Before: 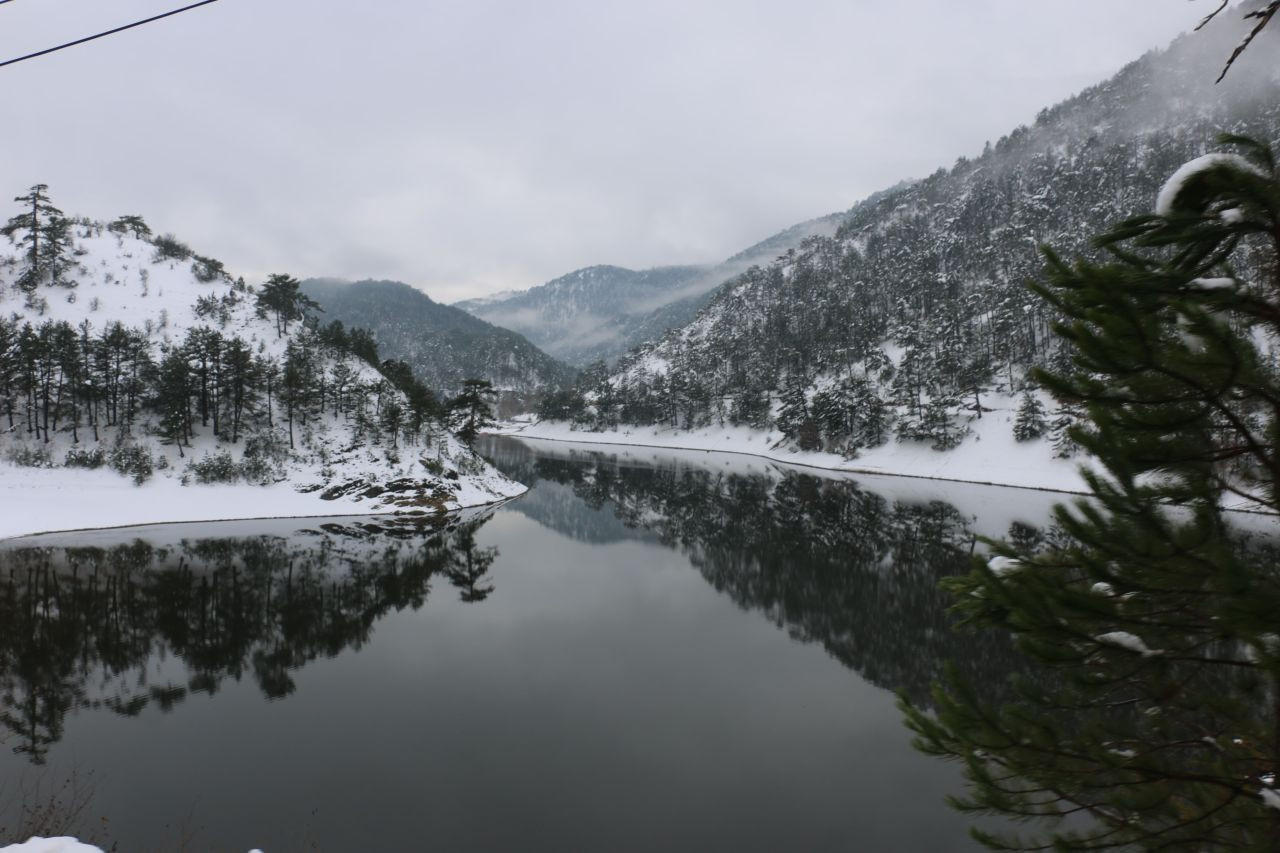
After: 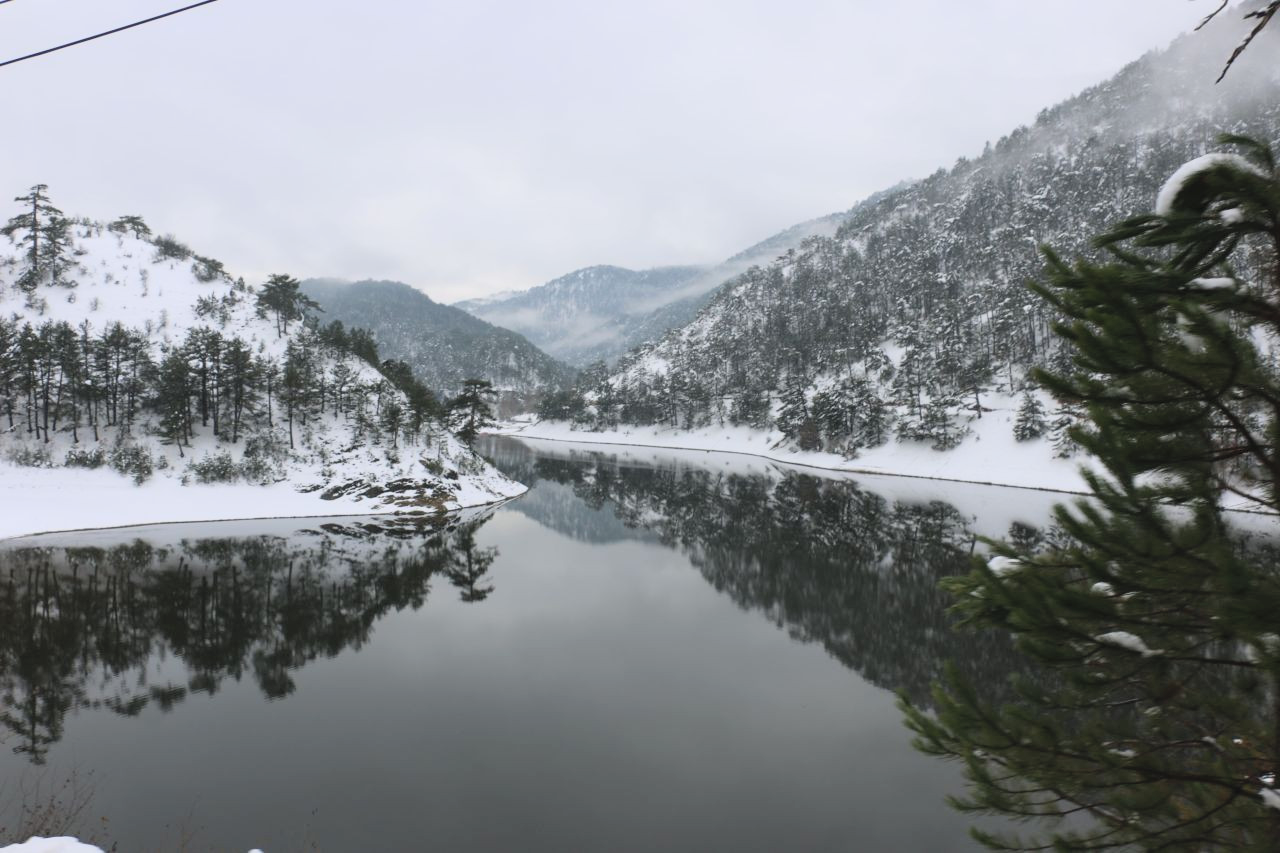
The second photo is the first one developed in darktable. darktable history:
contrast brightness saturation: contrast 0.14, brightness 0.225
